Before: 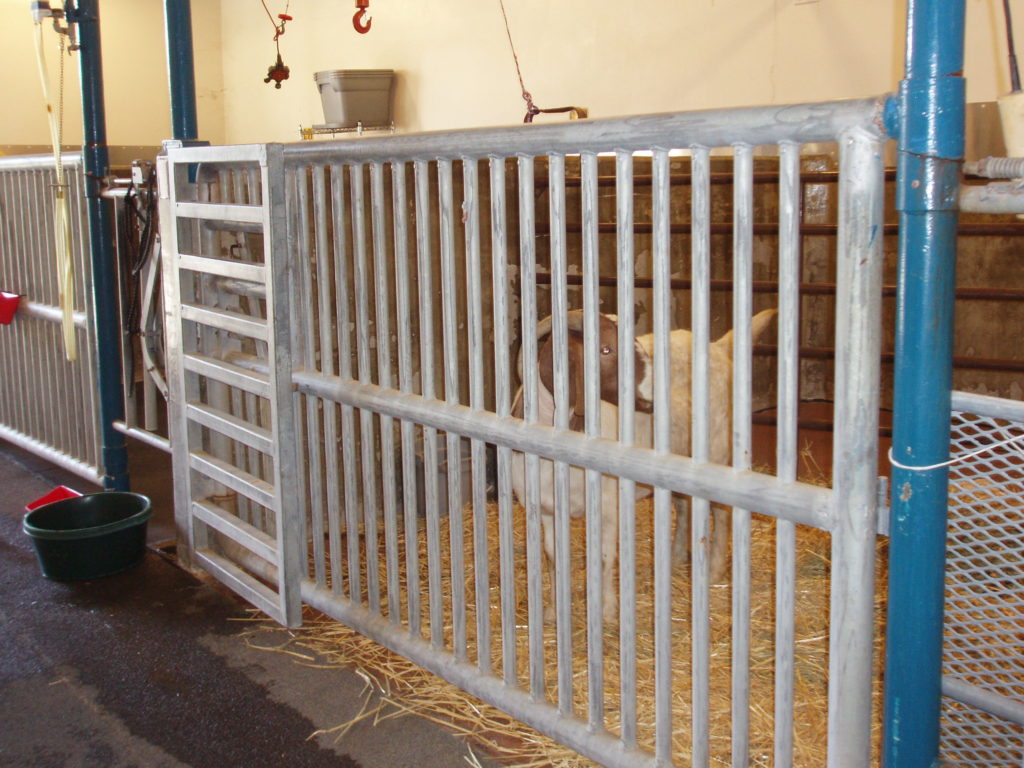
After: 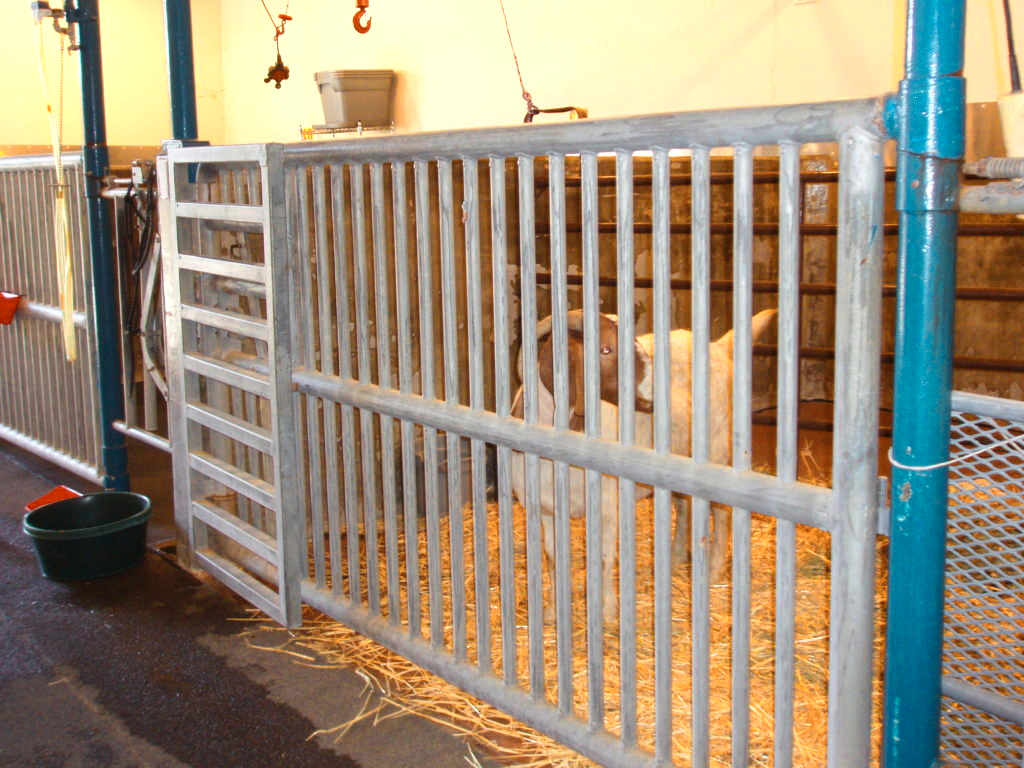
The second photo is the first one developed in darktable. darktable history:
color balance rgb: perceptual saturation grading › global saturation 30%, global vibrance 20%
color zones: curves: ch0 [(0.018, 0.548) (0.197, 0.654) (0.425, 0.447) (0.605, 0.658) (0.732, 0.579)]; ch1 [(0.105, 0.531) (0.224, 0.531) (0.386, 0.39) (0.618, 0.456) (0.732, 0.456) (0.956, 0.421)]; ch2 [(0.039, 0.583) (0.215, 0.465) (0.399, 0.544) (0.465, 0.548) (0.614, 0.447) (0.724, 0.43) (0.882, 0.623) (0.956, 0.632)]
